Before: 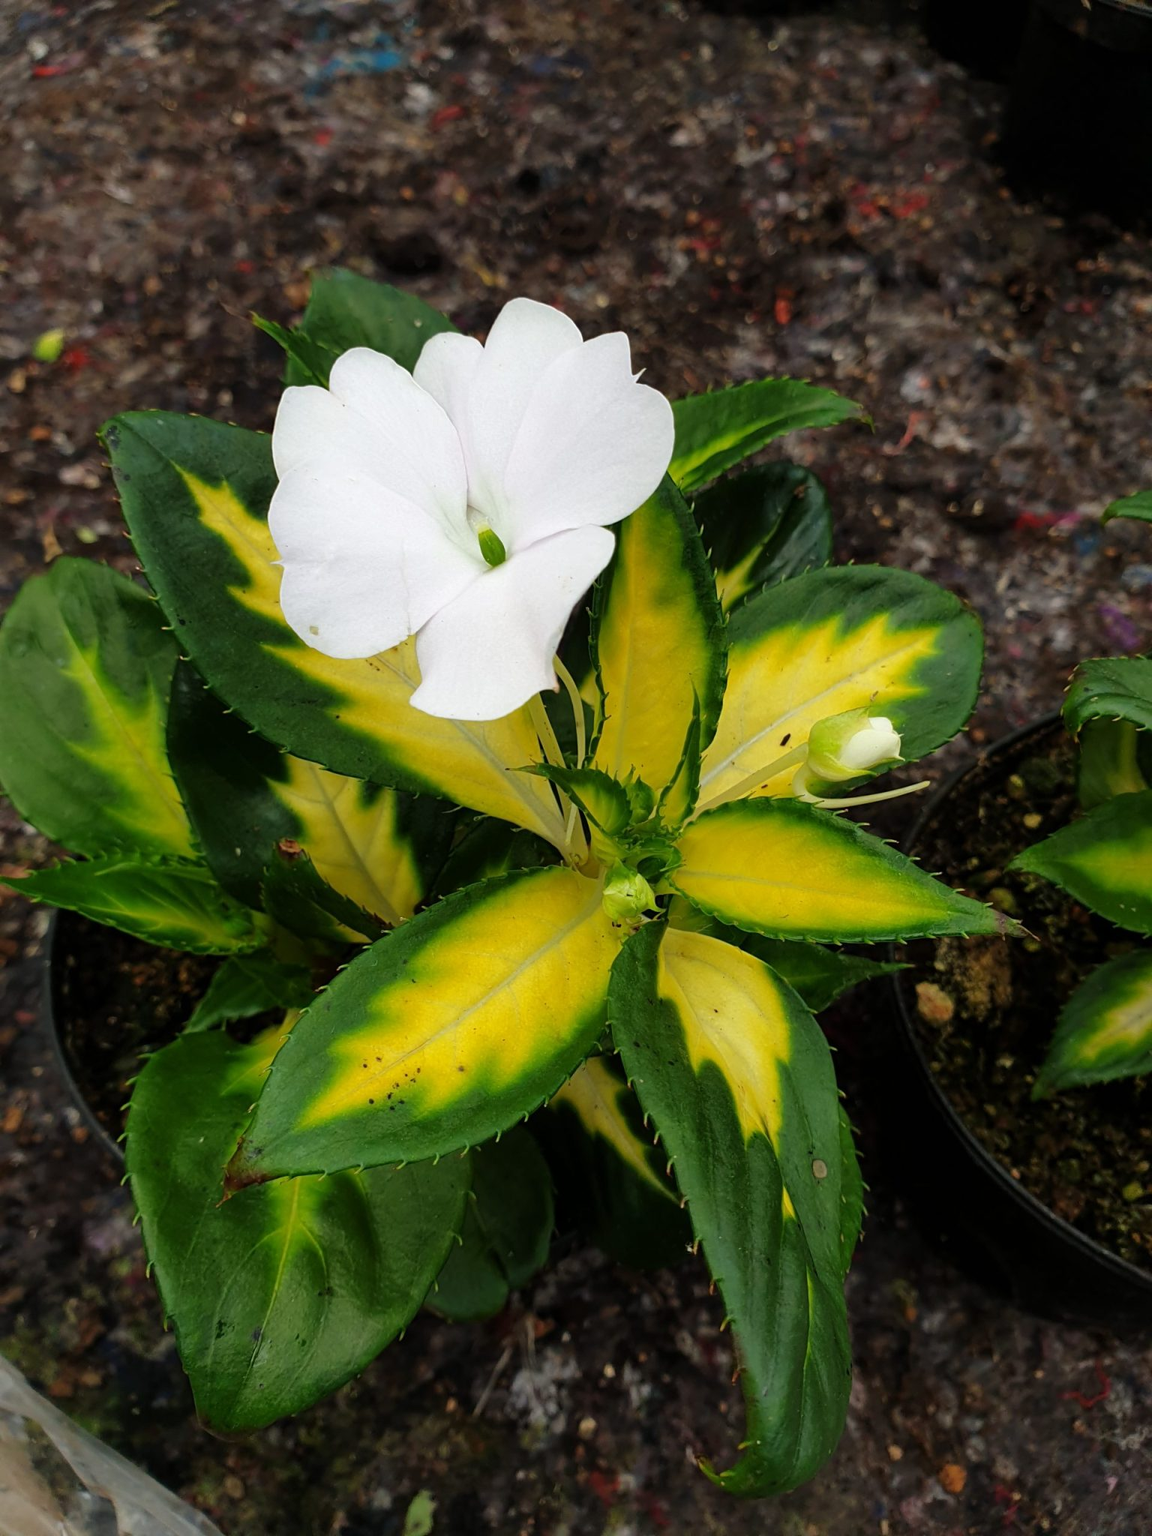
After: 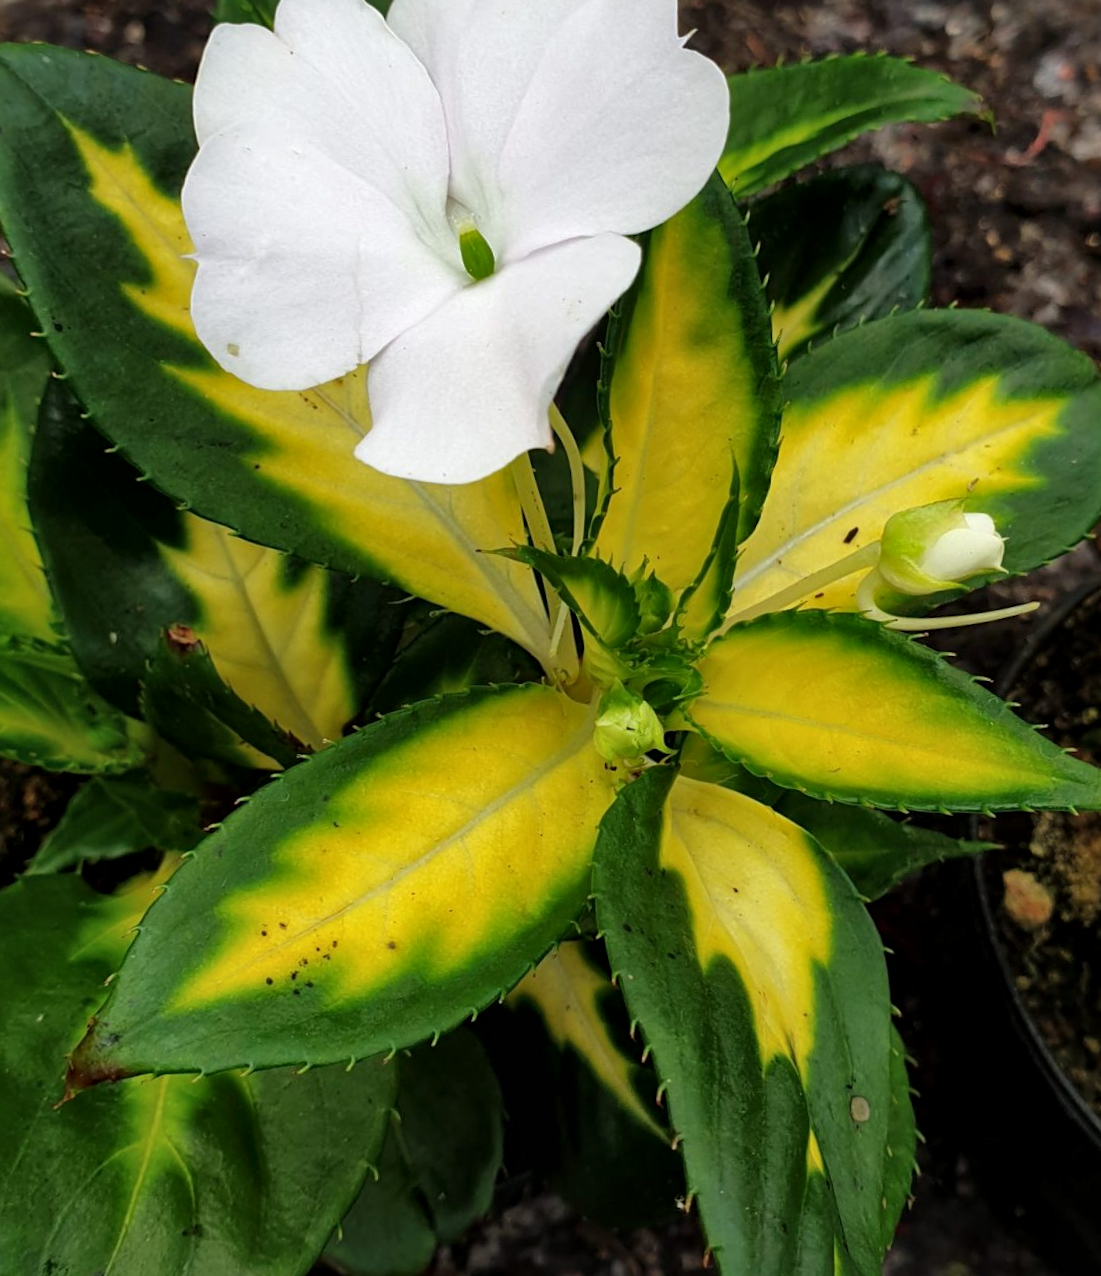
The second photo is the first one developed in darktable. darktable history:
crop and rotate: angle -3.65°, left 9.871%, top 20.688%, right 12.445%, bottom 11.827%
shadows and highlights: shadows 25.17, highlights -25.61
local contrast: mode bilateral grid, contrast 20, coarseness 50, detail 131%, midtone range 0.2
